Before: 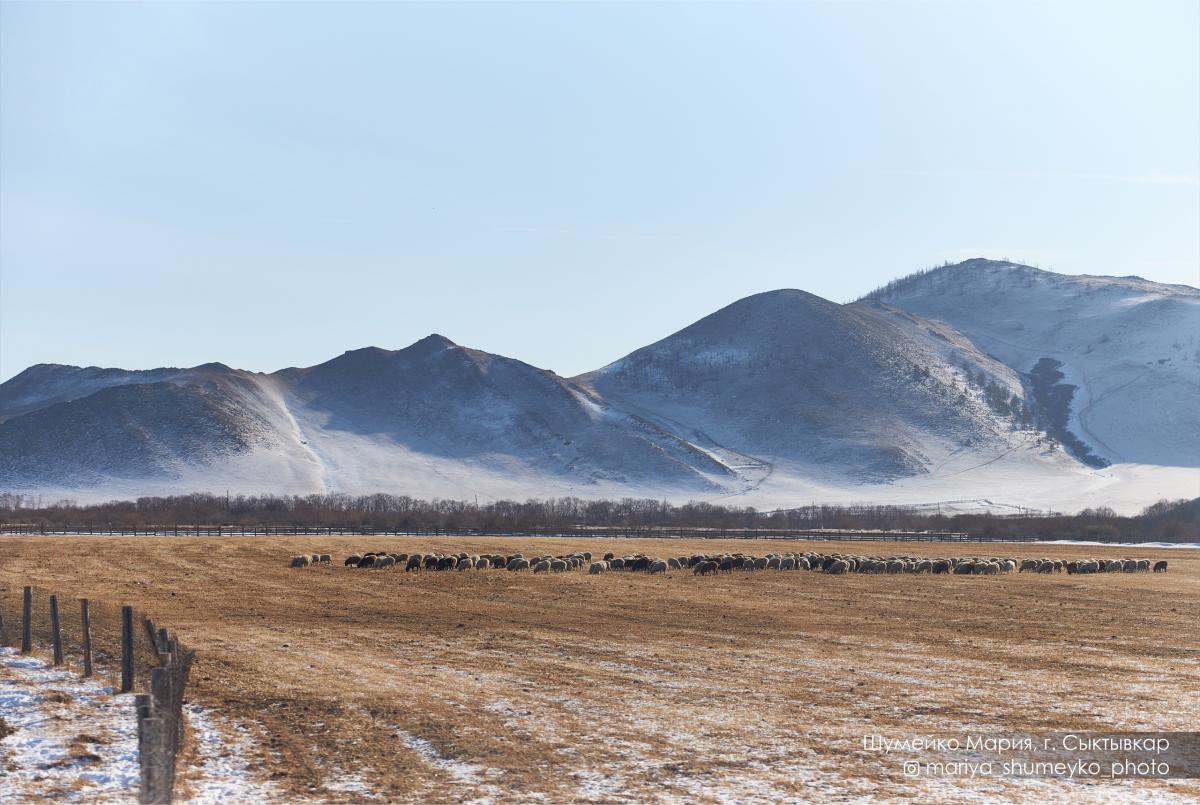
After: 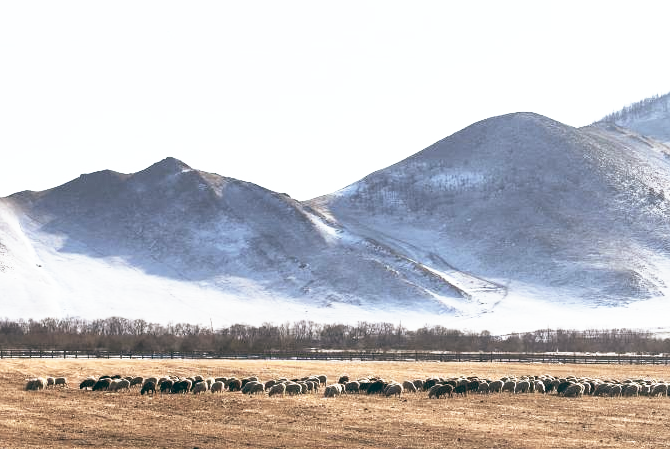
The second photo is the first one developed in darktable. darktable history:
base curve: curves: ch0 [(0, 0) (0.495, 0.917) (1, 1)], preserve colors none
tone equalizer: -8 EV -0.417 EV, -7 EV -0.389 EV, -6 EV -0.333 EV, -5 EV -0.222 EV, -3 EV 0.222 EV, -2 EV 0.333 EV, -1 EV 0.389 EV, +0 EV 0.417 EV, edges refinement/feathering 500, mask exposure compensation -1.57 EV, preserve details no
color balance: lift [1, 0.994, 1.002, 1.006], gamma [0.957, 1.081, 1.016, 0.919], gain [0.97, 0.972, 1.01, 1.028], input saturation 91.06%, output saturation 79.8%
crop and rotate: left 22.13%, top 22.054%, right 22.026%, bottom 22.102%
